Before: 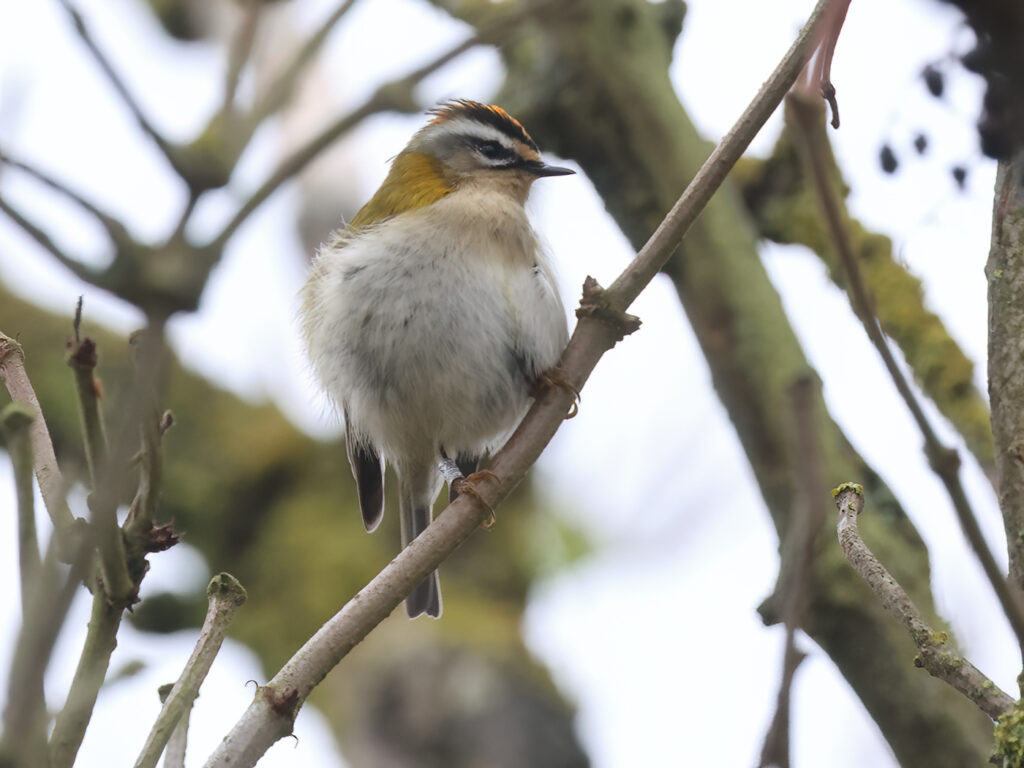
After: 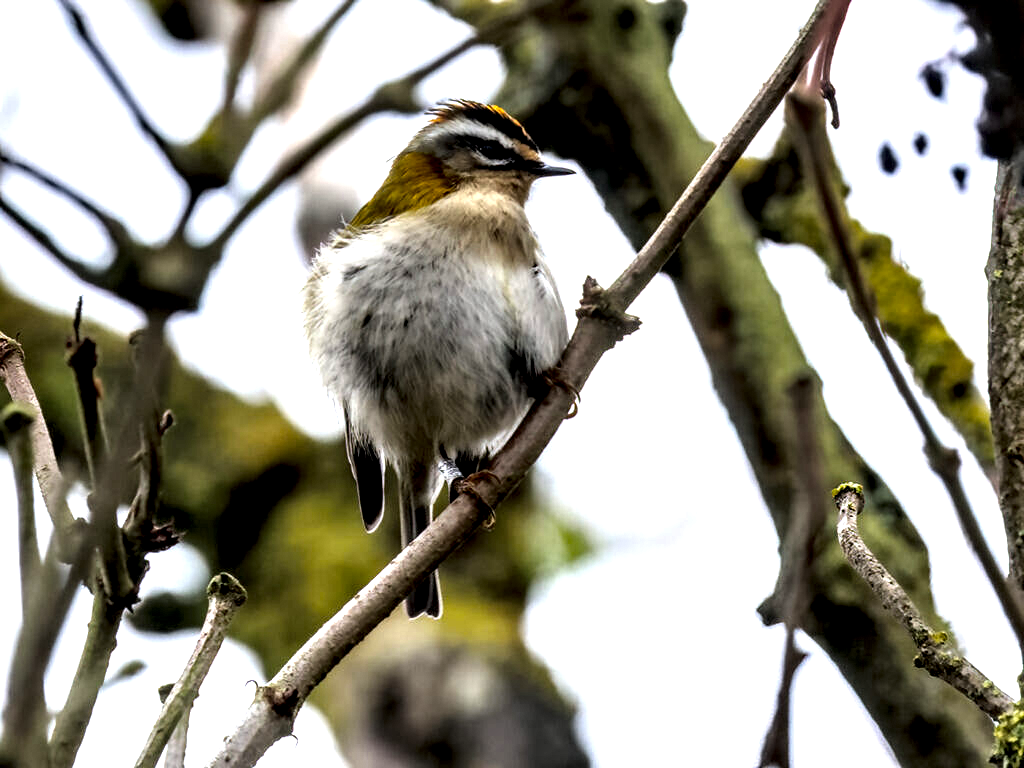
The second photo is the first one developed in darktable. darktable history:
color balance rgb: perceptual saturation grading › global saturation 60.576%, perceptual saturation grading › highlights 20.377%, perceptual saturation grading › shadows -49.716%
local contrast: highlights 114%, shadows 43%, detail 292%
